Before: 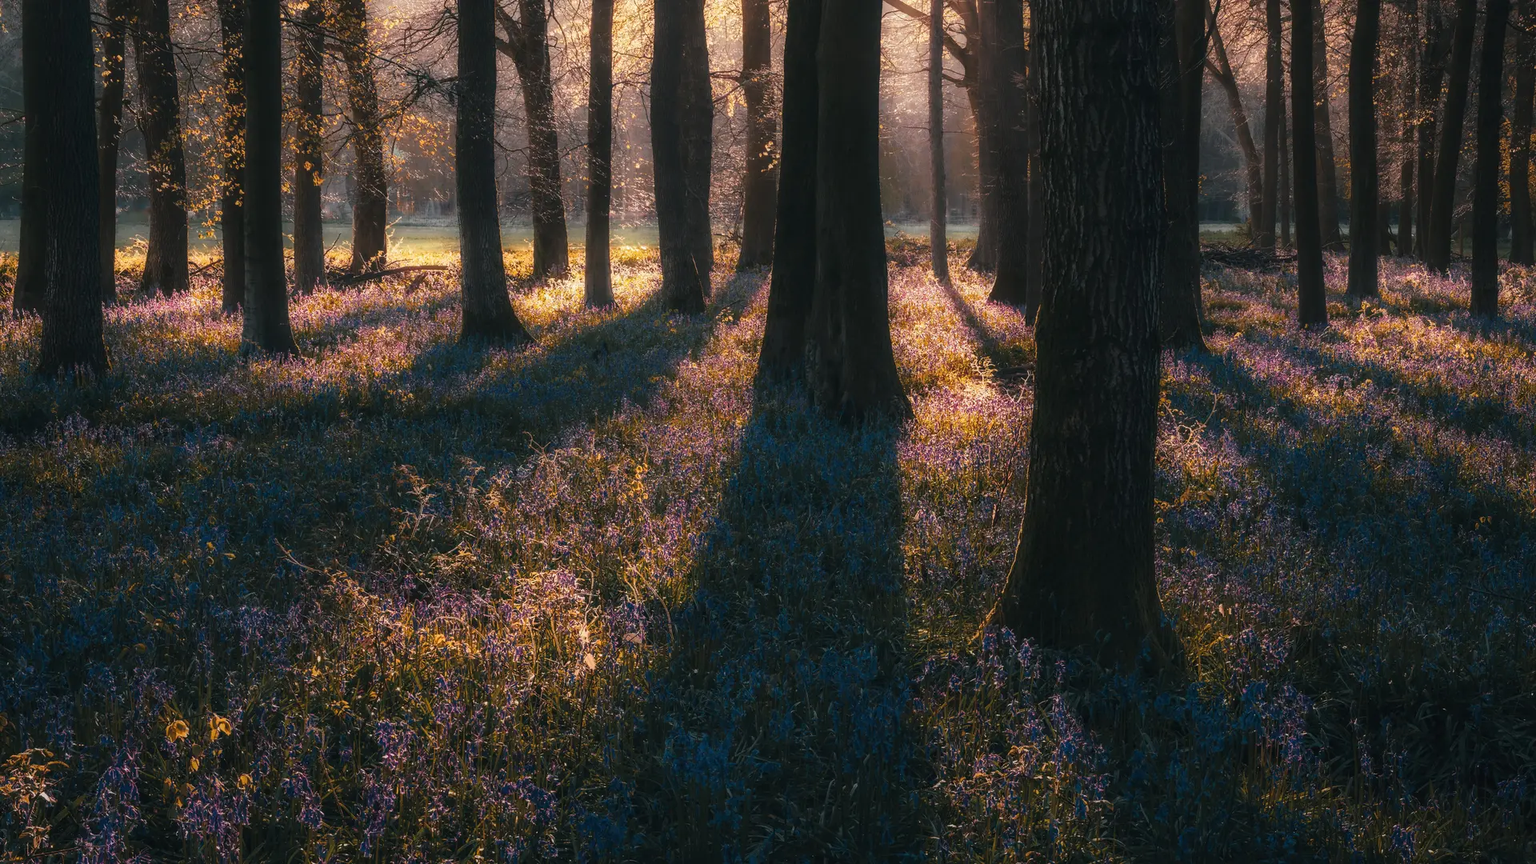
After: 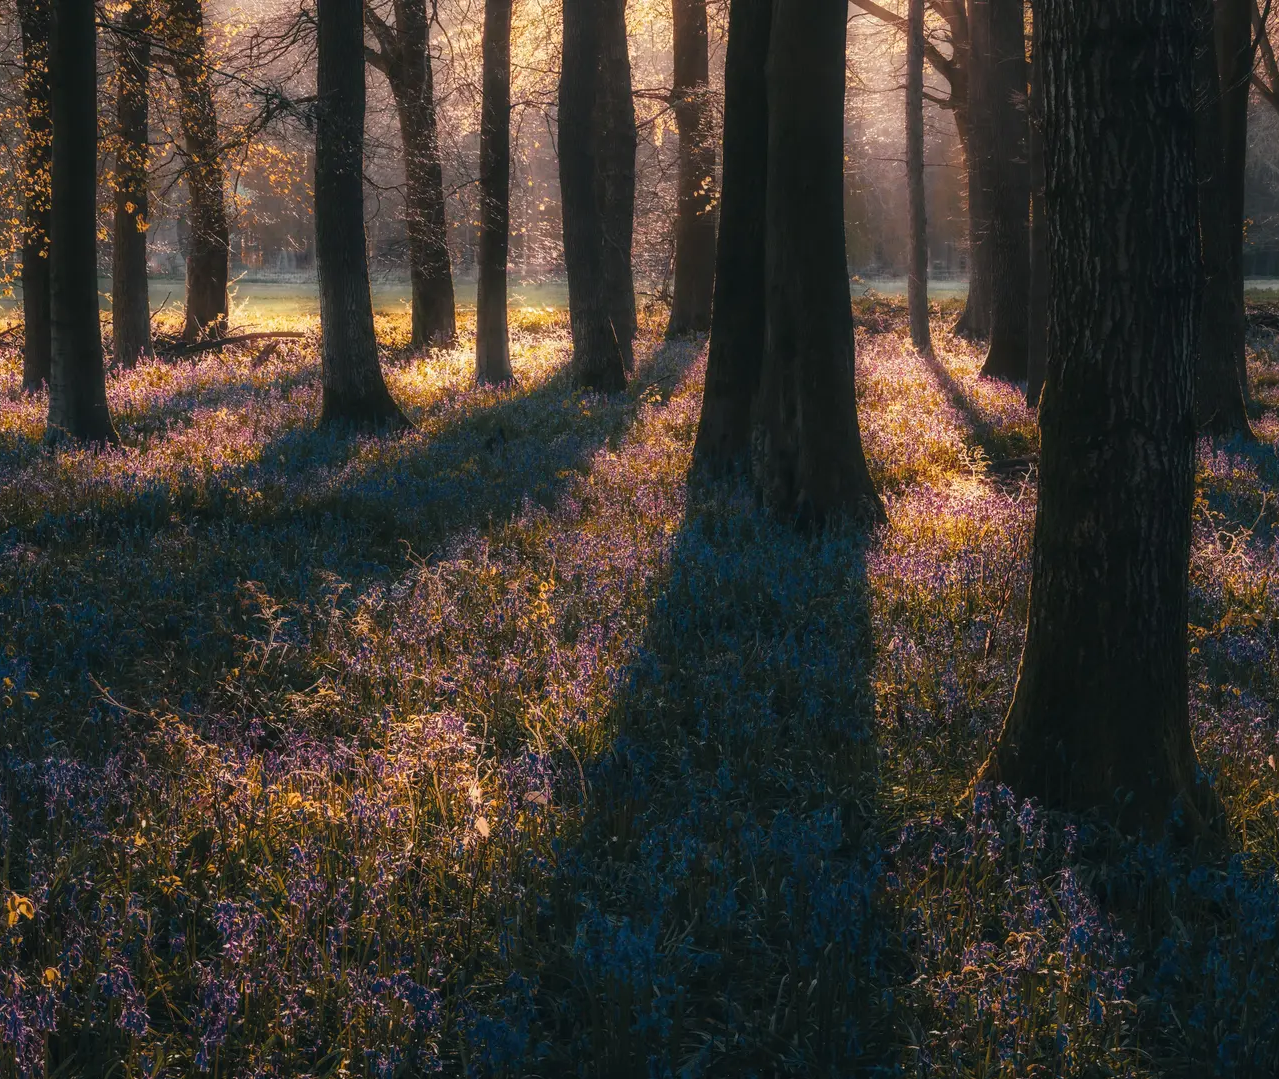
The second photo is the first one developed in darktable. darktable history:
crop and rotate: left 13.325%, right 20.017%
